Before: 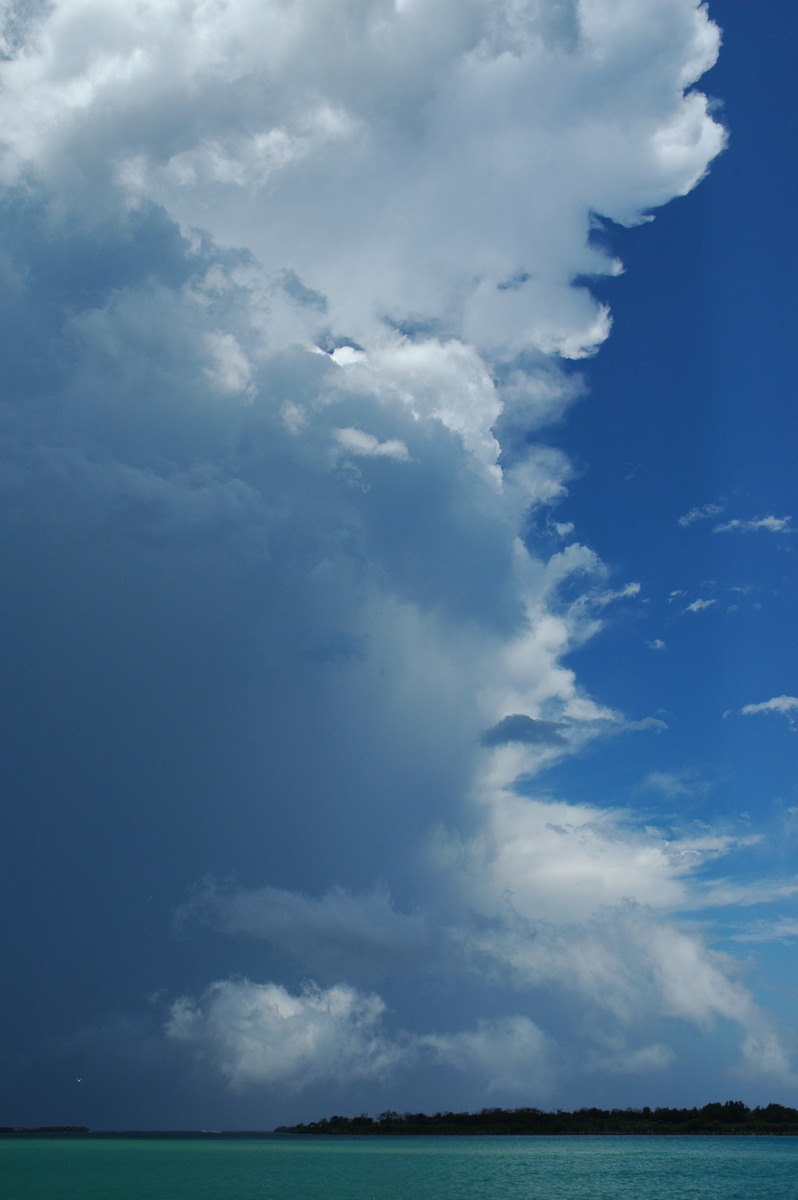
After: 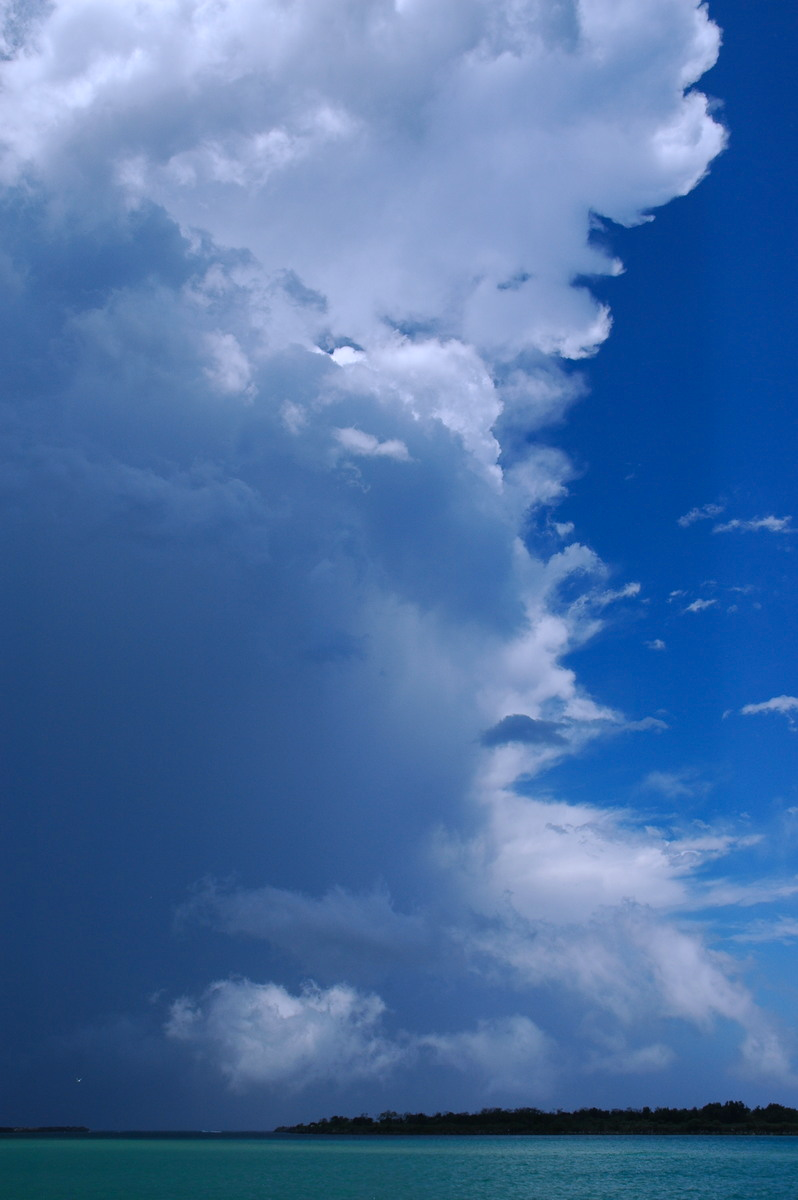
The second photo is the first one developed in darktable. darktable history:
color calibration: output R [1.003, 0.027, -0.041, 0], output G [-0.018, 1.043, -0.038, 0], output B [0.071, -0.086, 1.017, 0], gray › normalize channels true, illuminant as shot in camera, x 0.363, y 0.385, temperature 4534.4 K, gamut compression 0.02
